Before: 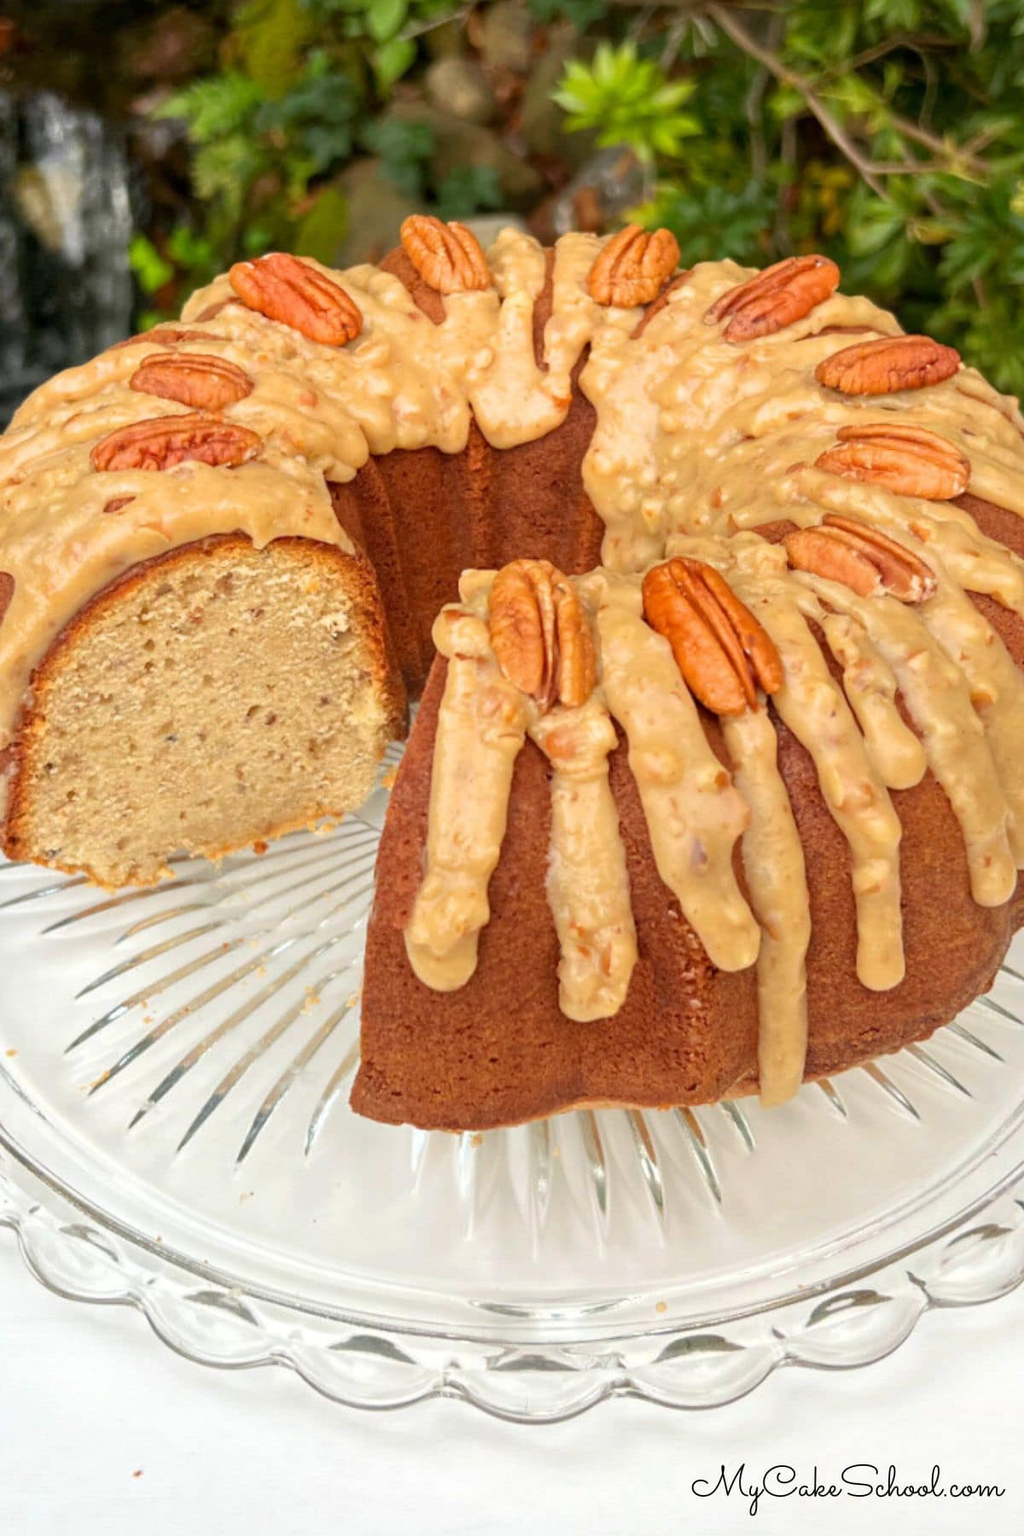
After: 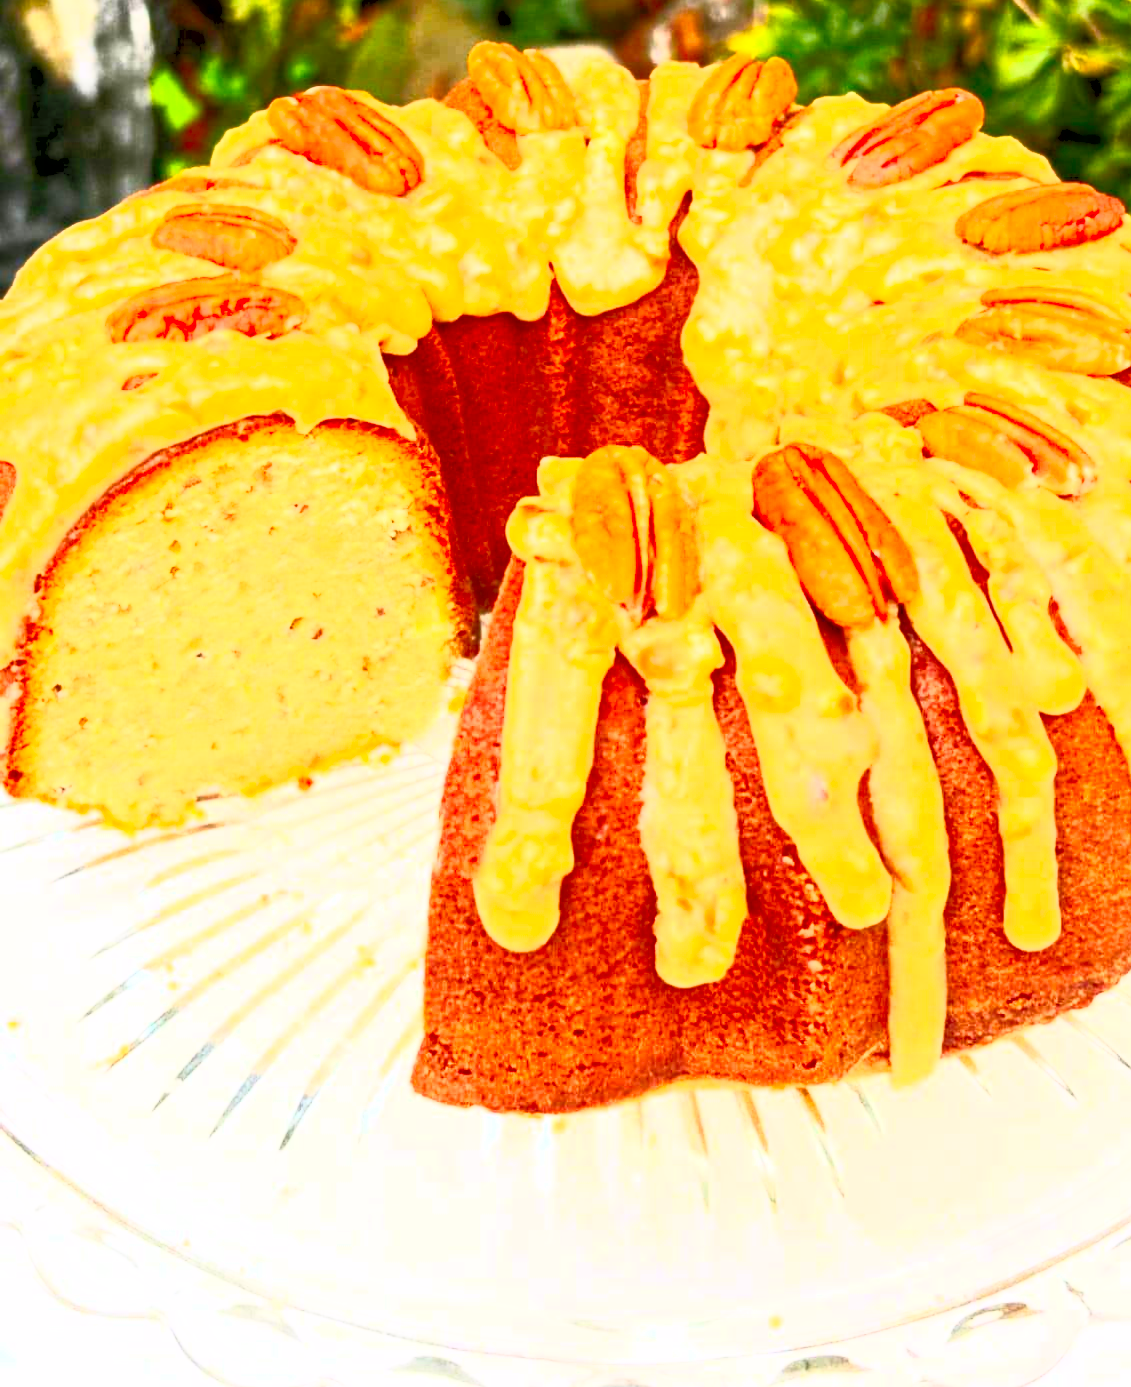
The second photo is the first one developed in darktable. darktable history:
exposure: black level correction 0.005, exposure 0.001 EV, compensate highlight preservation false
white balance: red 1.009, blue 1.027
contrast brightness saturation: contrast 1, brightness 1, saturation 1
crop and rotate: angle 0.03°, top 11.643%, right 5.651%, bottom 11.189%
